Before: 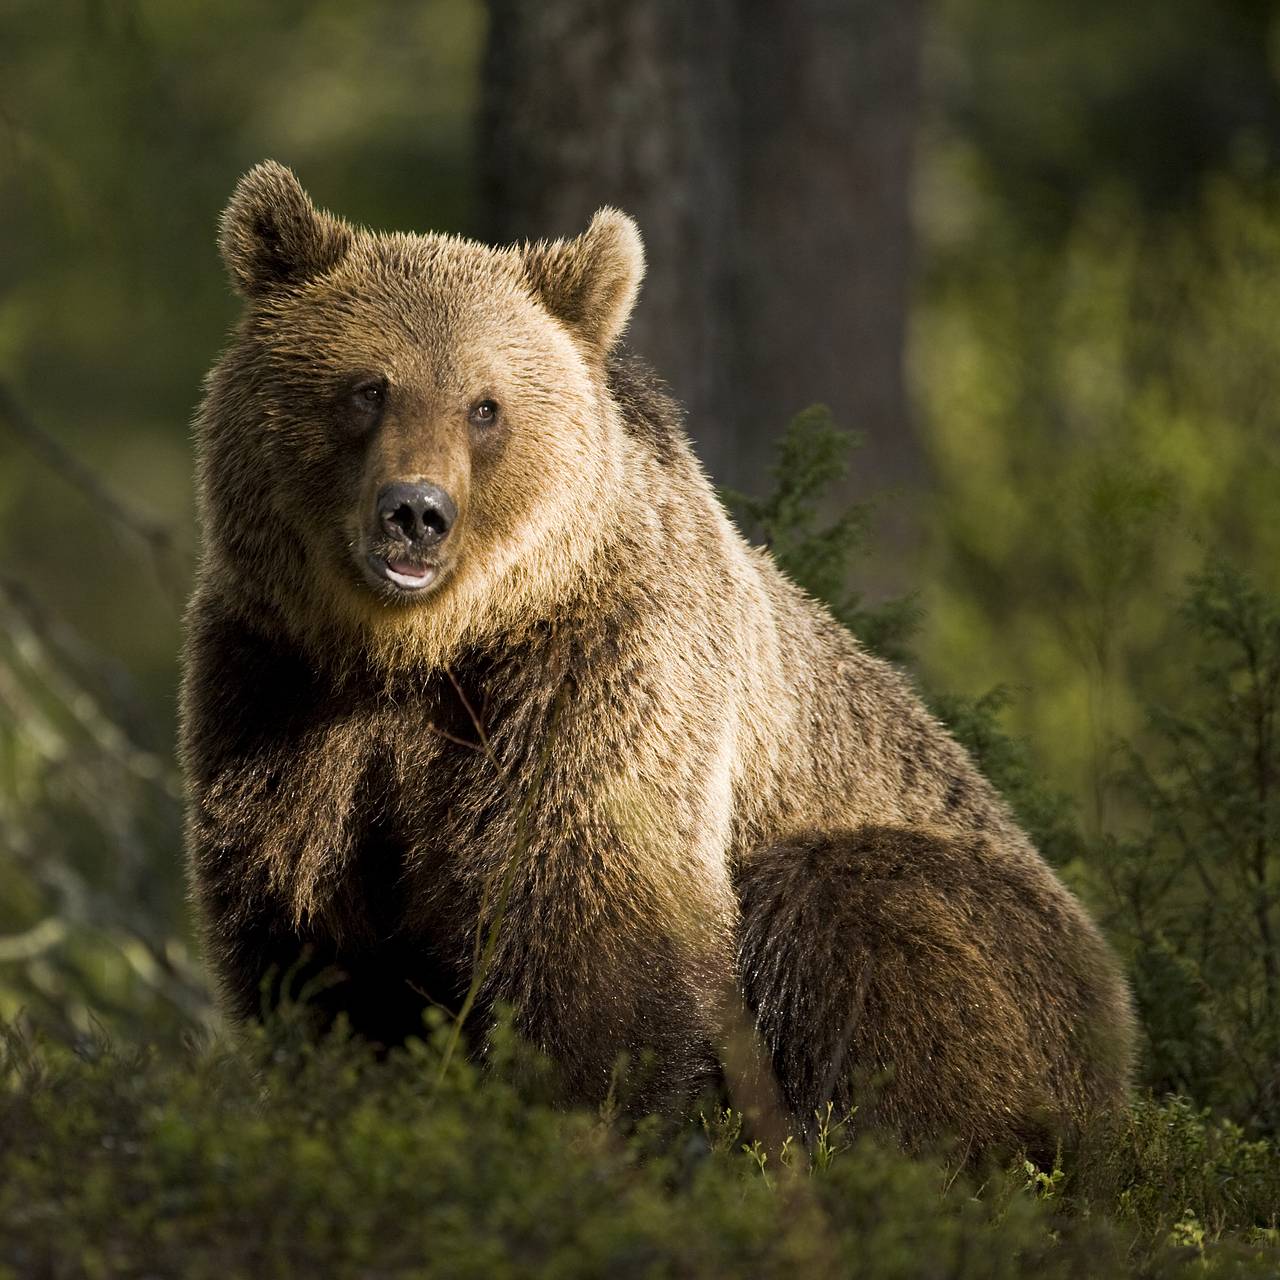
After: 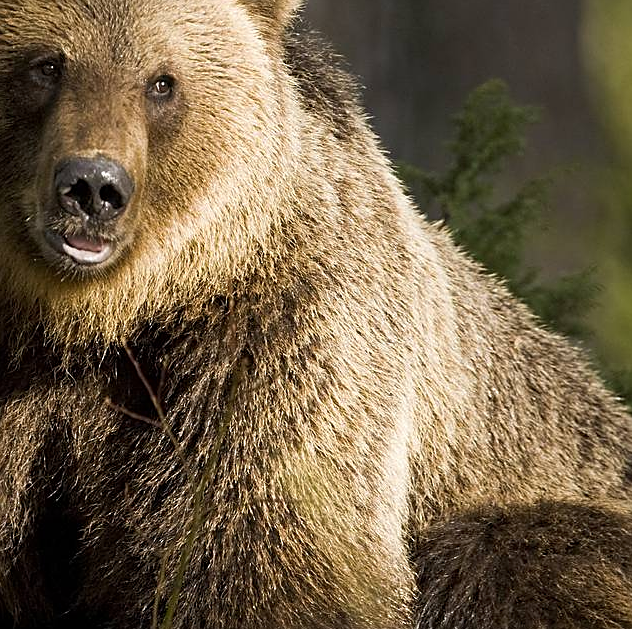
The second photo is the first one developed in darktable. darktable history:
sharpen: on, module defaults
crop: left 25.246%, top 25.411%, right 25.332%, bottom 25.4%
